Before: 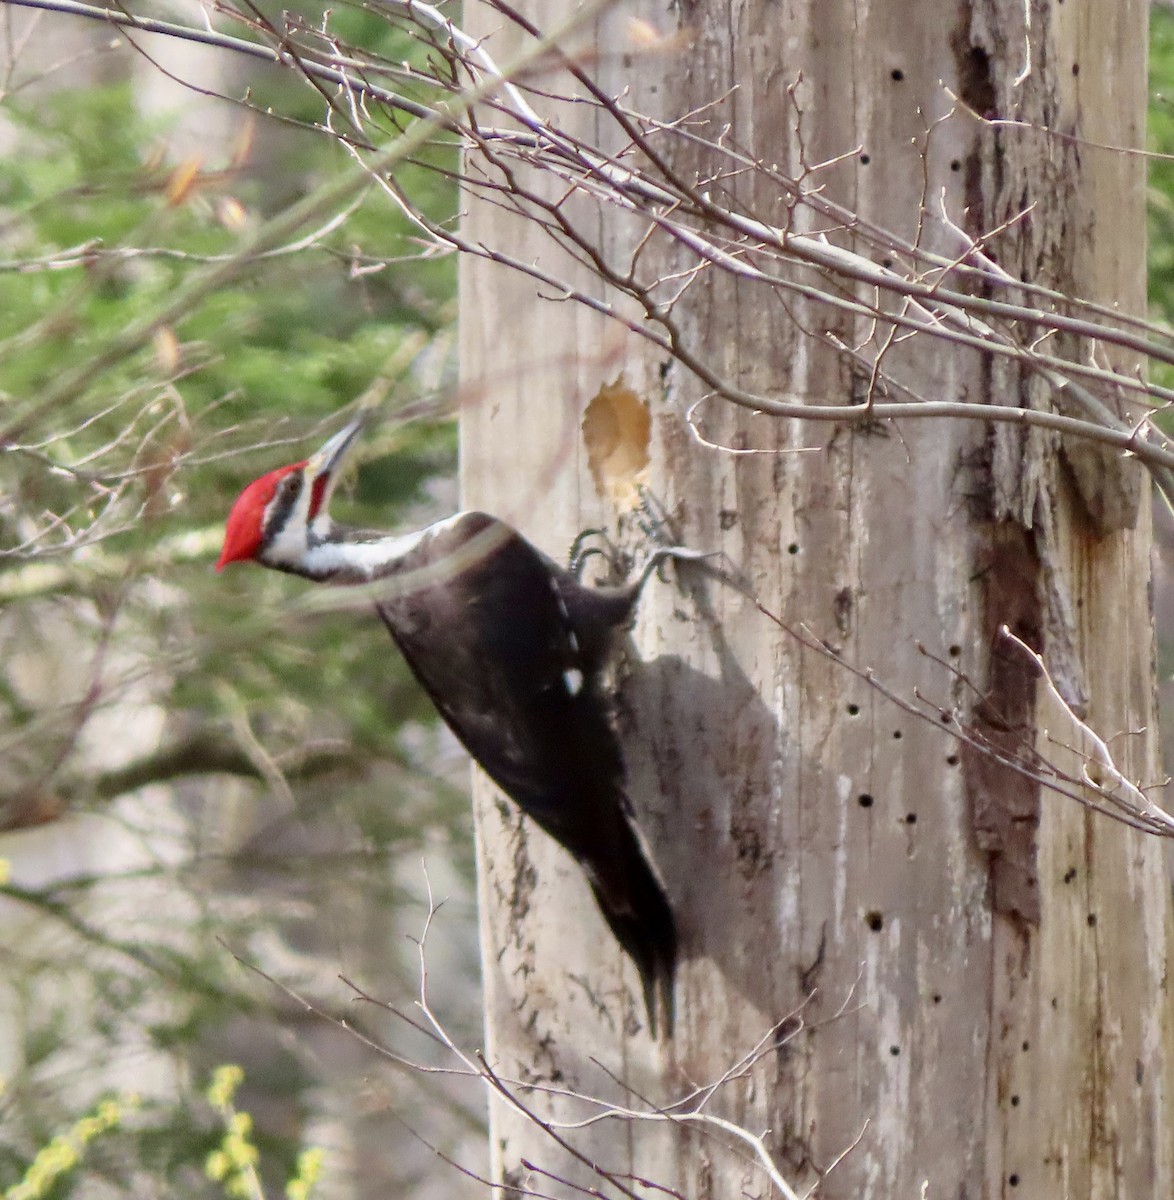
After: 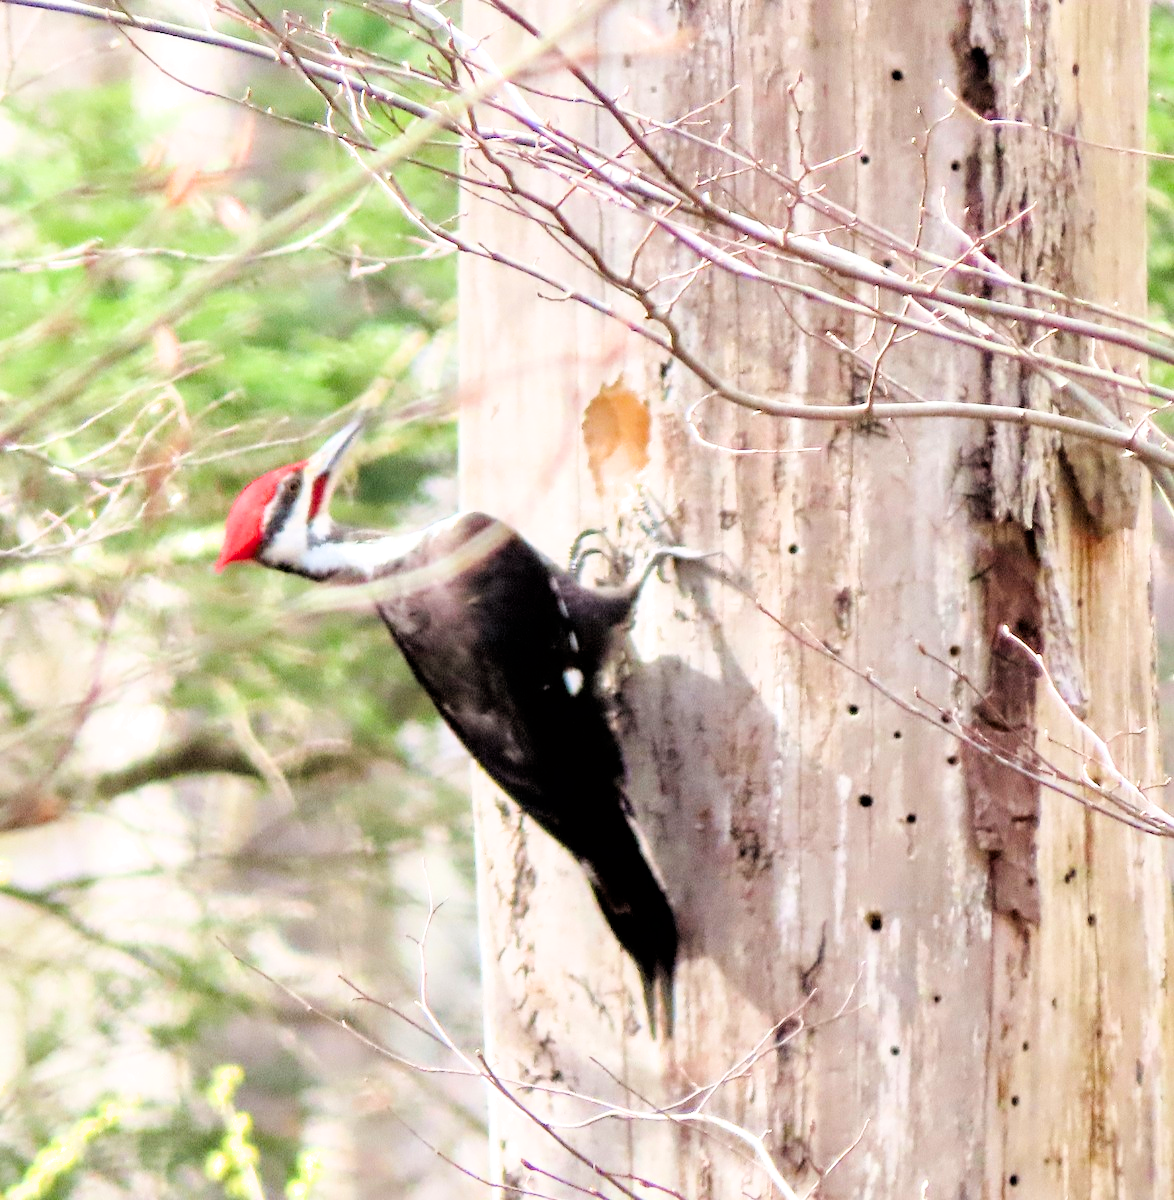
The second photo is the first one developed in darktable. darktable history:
filmic rgb: black relative exposure -3.86 EV, white relative exposure 3.48 EV, hardness 2.63, contrast 1.103
tone equalizer: on, module defaults
exposure: black level correction 0, exposure 1.45 EV, compensate exposure bias true, compensate highlight preservation false
